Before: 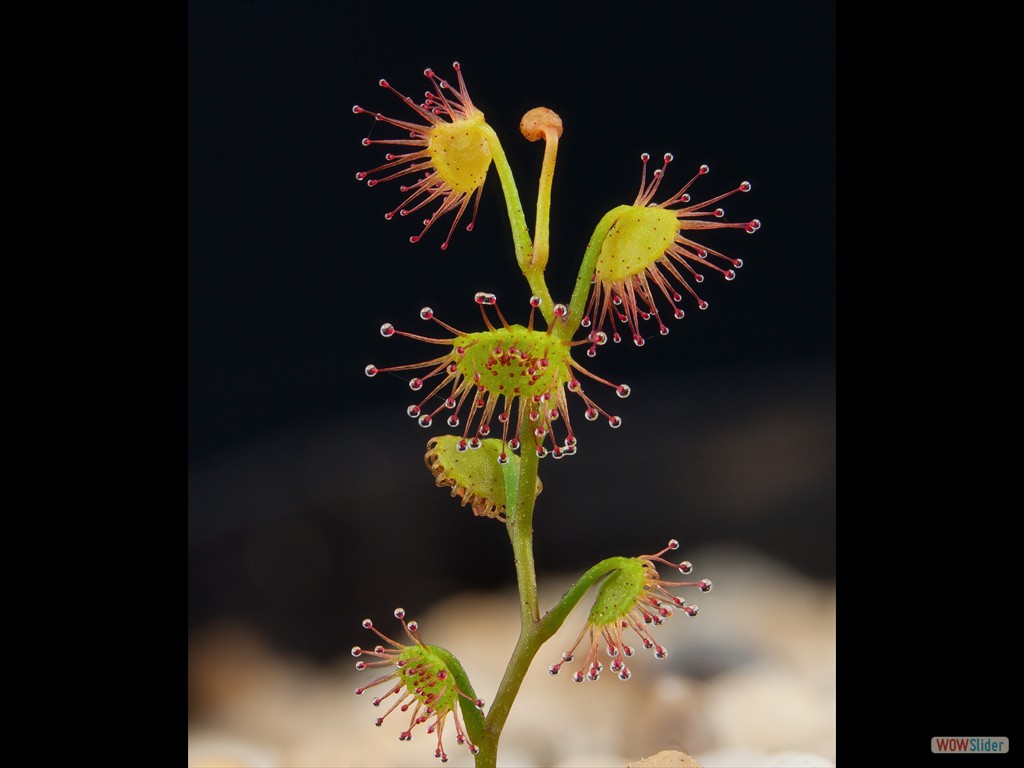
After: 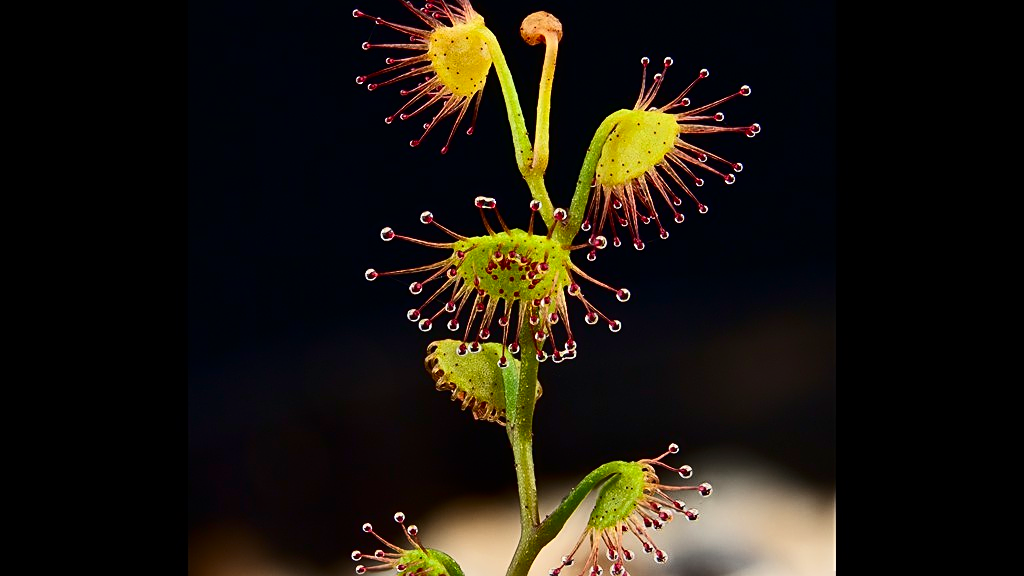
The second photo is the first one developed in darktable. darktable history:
crop and rotate: top 12.5%, bottom 12.5%
contrast brightness saturation: contrast 0.32, brightness -0.08, saturation 0.17
sharpen: on, module defaults
